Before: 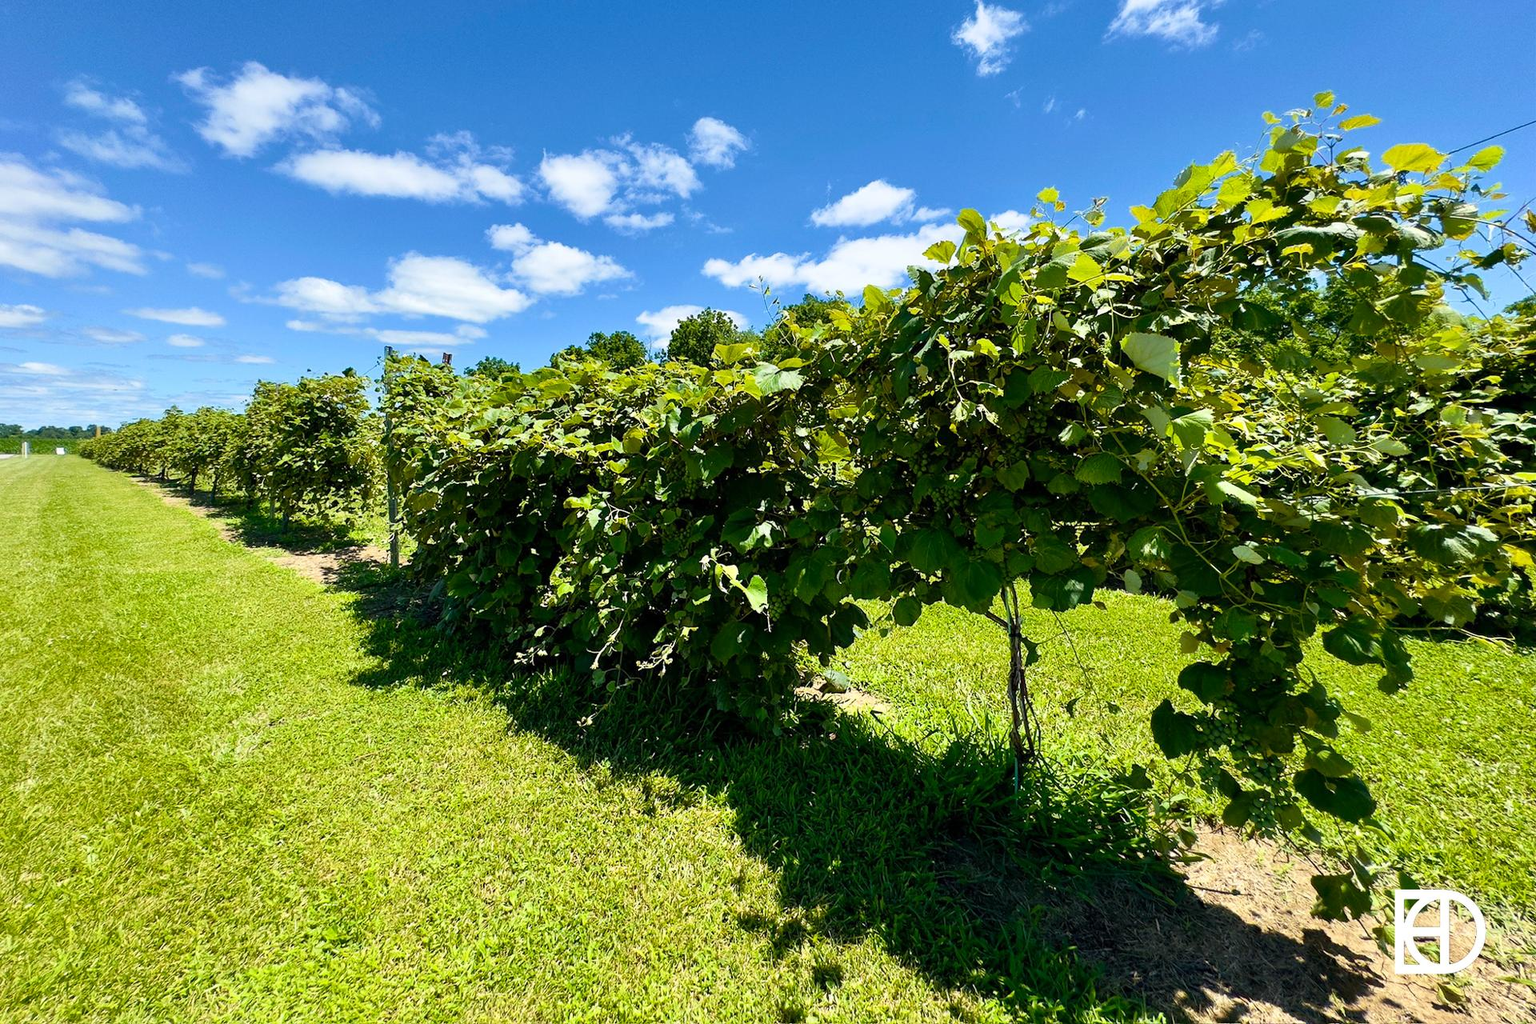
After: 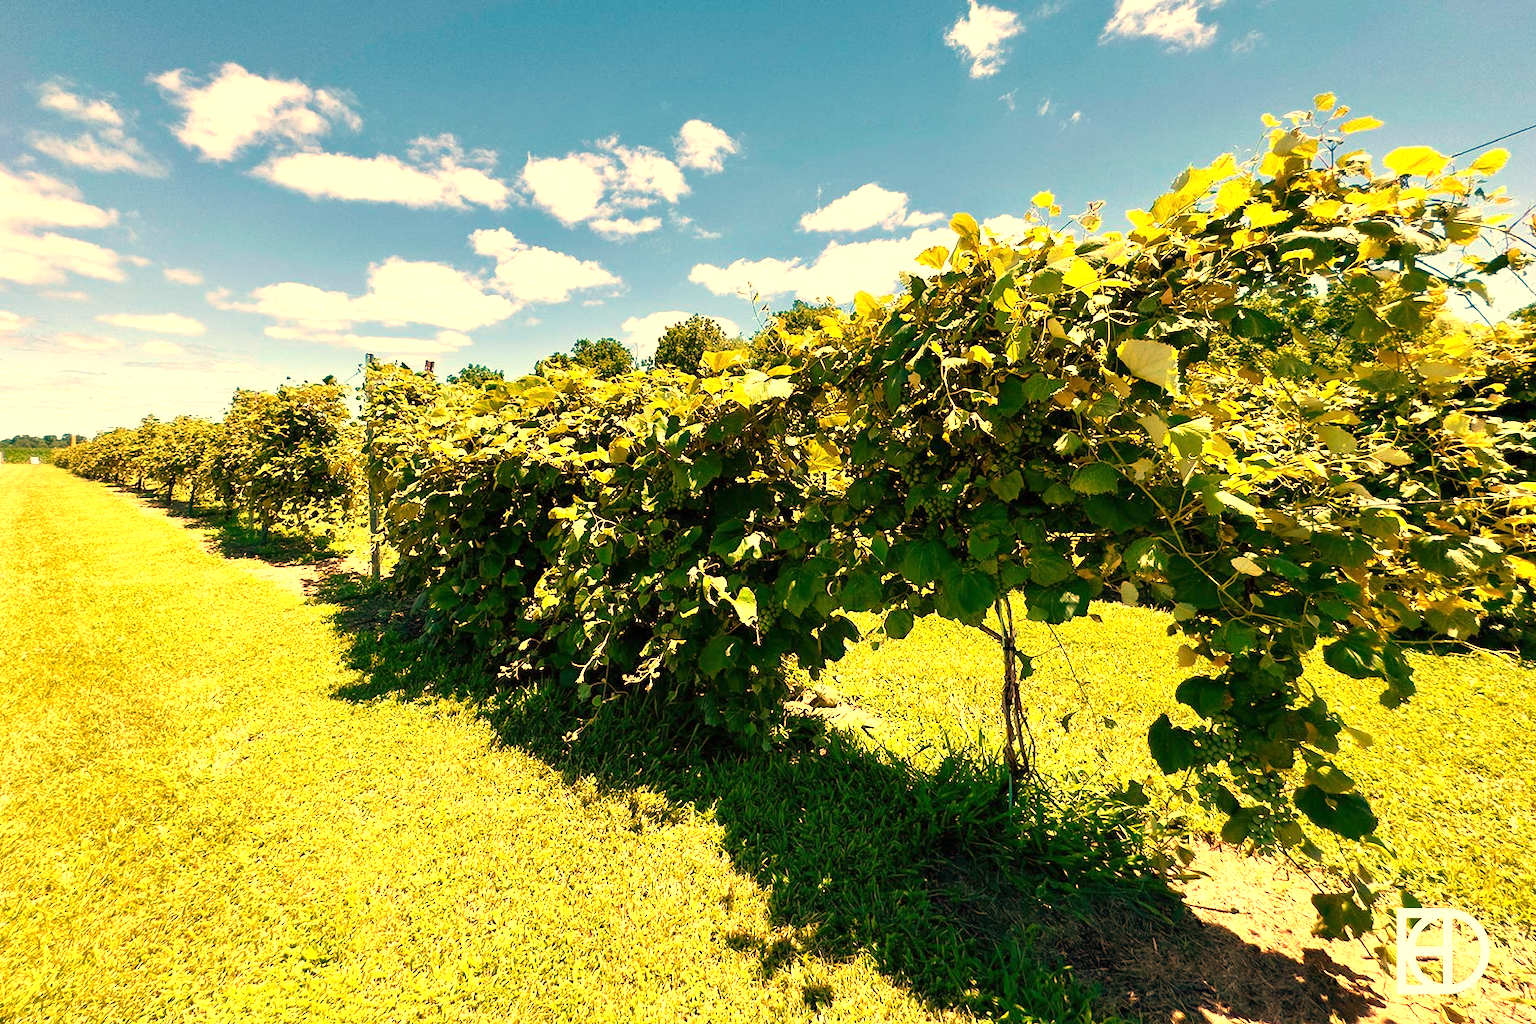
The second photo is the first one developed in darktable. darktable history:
crop: left 1.743%, right 0.268%, bottom 2.011%
shadows and highlights: radius 334.93, shadows 63.48, highlights 6.06, compress 87.7%, highlights color adjustment 39.73%, soften with gaussian
exposure: black level correction 0, exposure 0.7 EV, compensate highlight preservation false
white balance: red 1.467, blue 0.684
